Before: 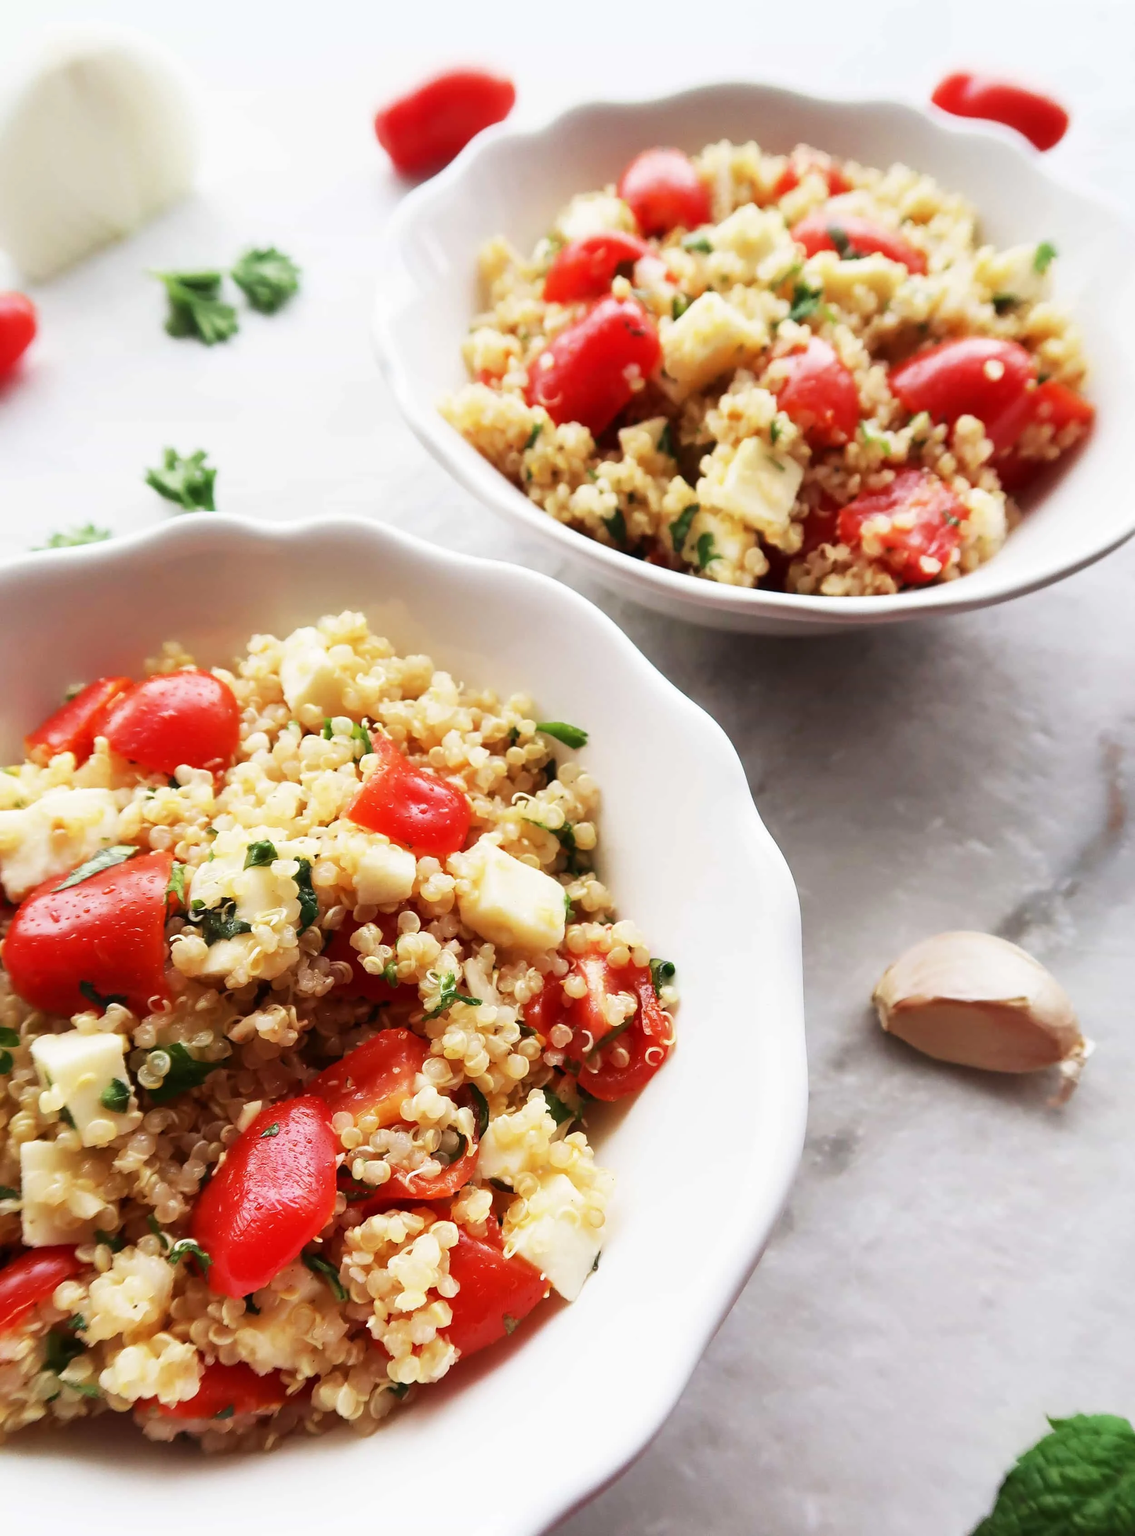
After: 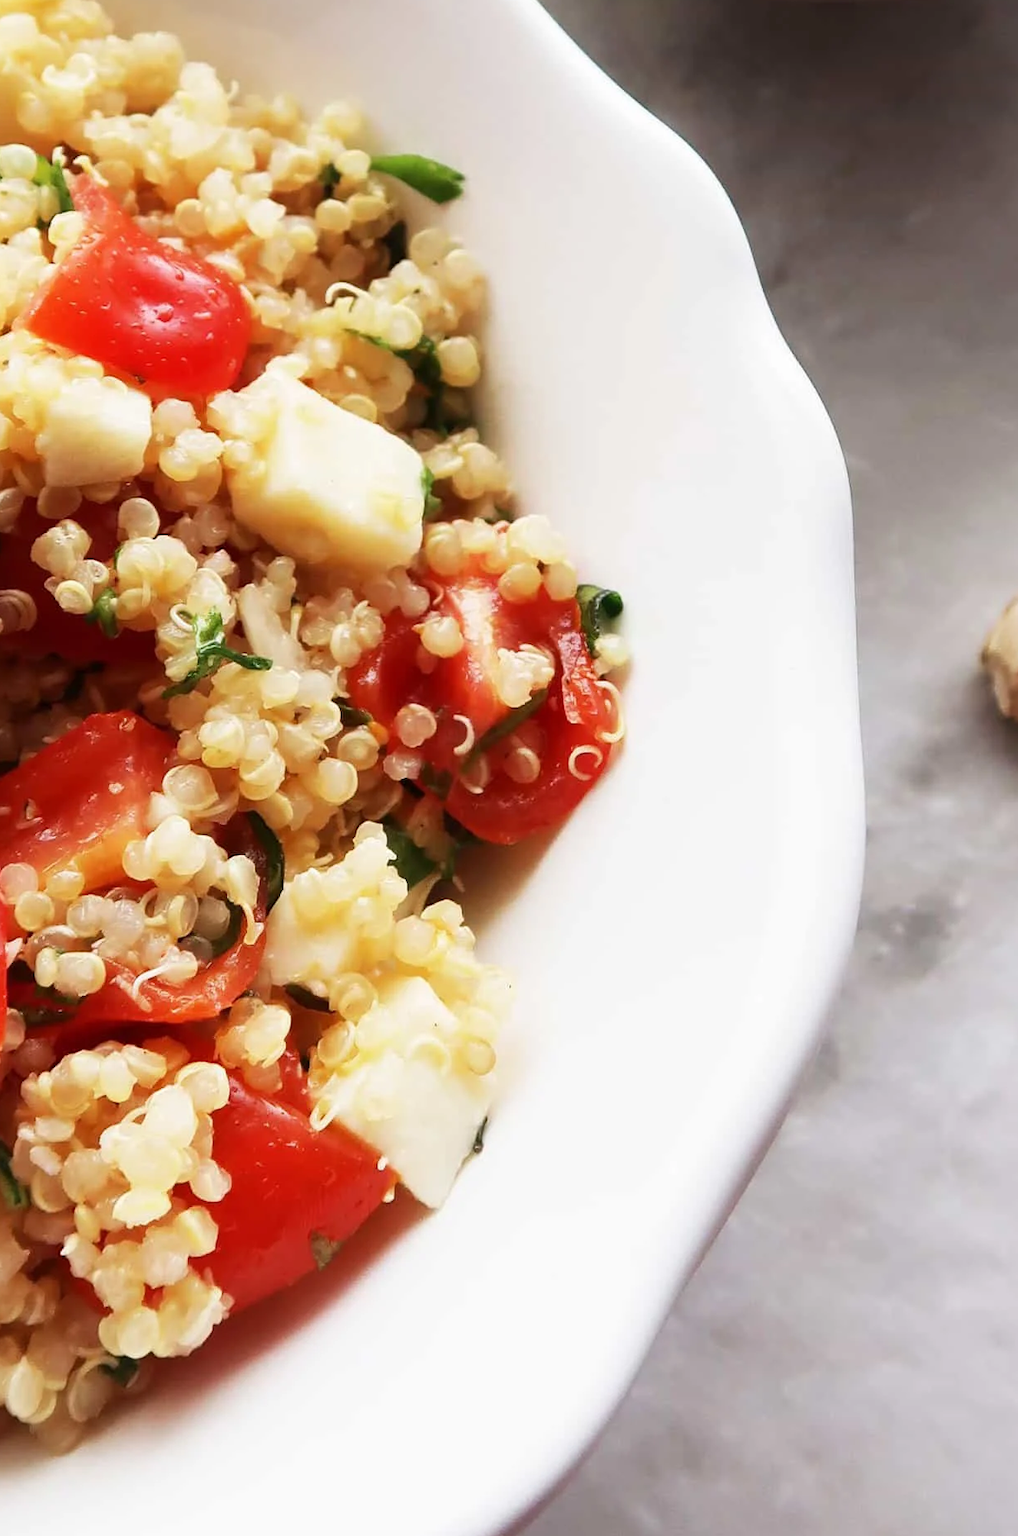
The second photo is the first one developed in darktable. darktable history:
crop: left 29.358%, top 41.502%, right 21.164%, bottom 3.51%
